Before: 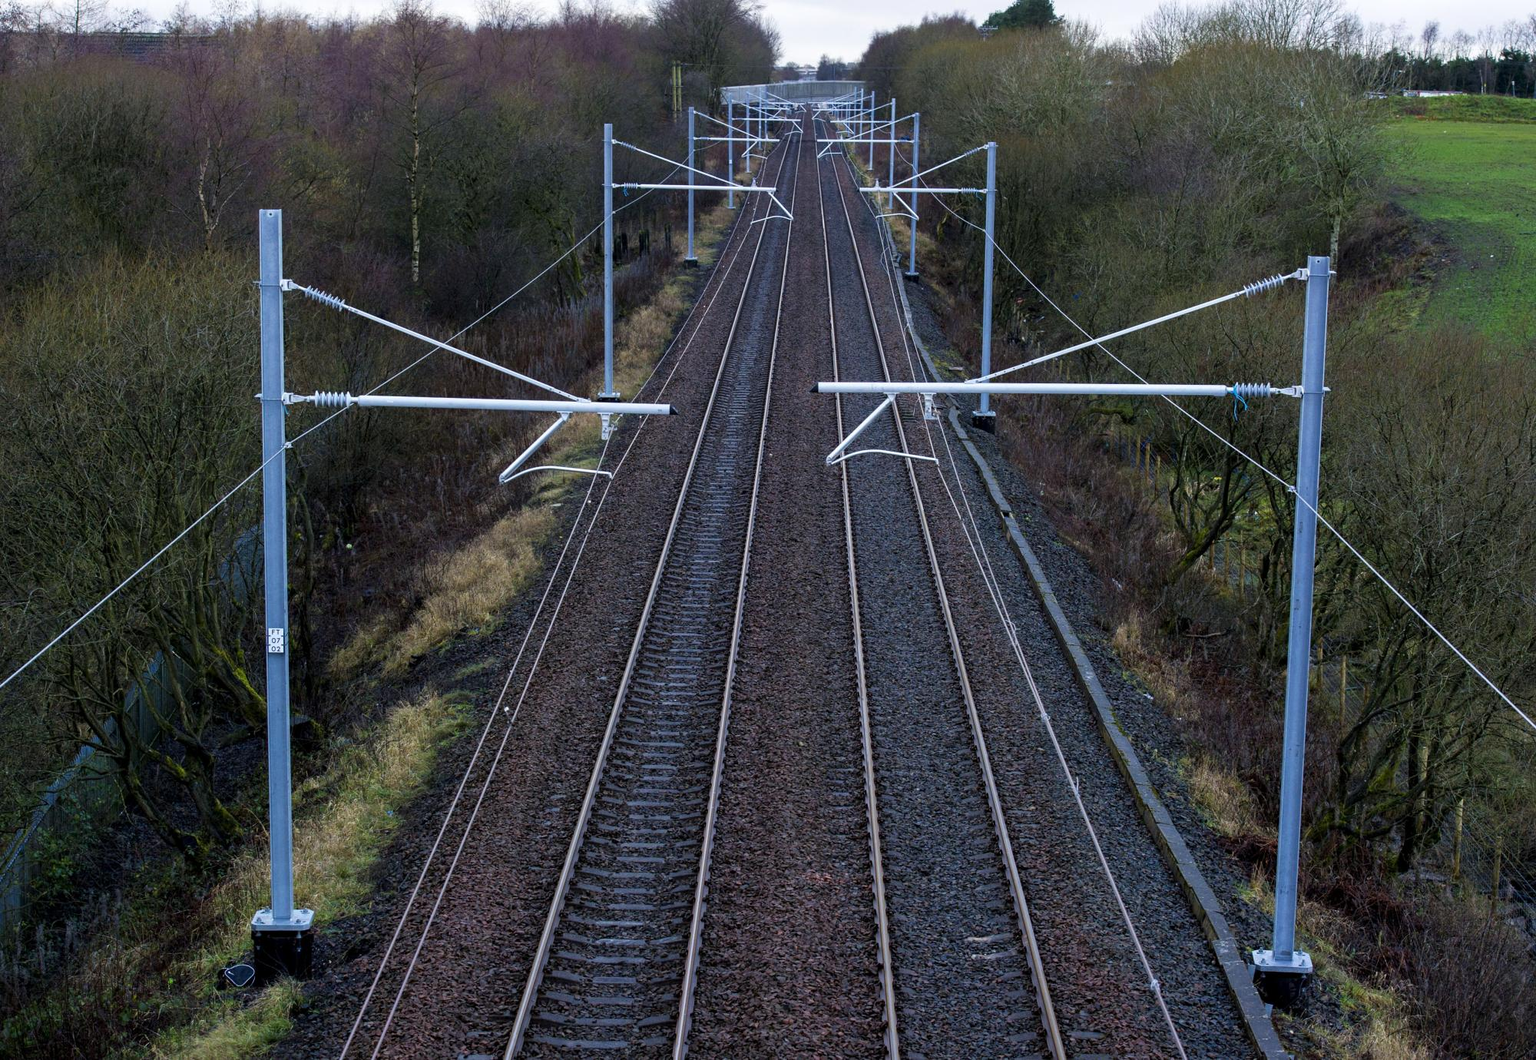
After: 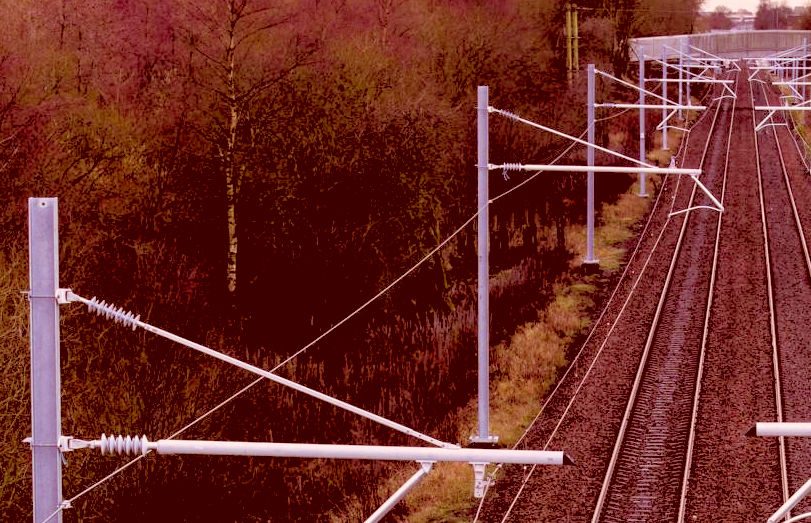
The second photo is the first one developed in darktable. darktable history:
crop: left 15.452%, top 5.459%, right 43.956%, bottom 56.62%
color correction: highlights a* 9.03, highlights b* 8.71, shadows a* 40, shadows b* 40, saturation 0.8
color zones: curves: ch0 [(0, 0.425) (0.143, 0.422) (0.286, 0.42) (0.429, 0.419) (0.571, 0.419) (0.714, 0.42) (0.857, 0.422) (1, 0.425)]; ch1 [(0, 0.666) (0.143, 0.669) (0.286, 0.671) (0.429, 0.67) (0.571, 0.67) (0.714, 0.67) (0.857, 0.67) (1, 0.666)]
rgb levels: levels [[0.027, 0.429, 0.996], [0, 0.5, 1], [0, 0.5, 1]]
